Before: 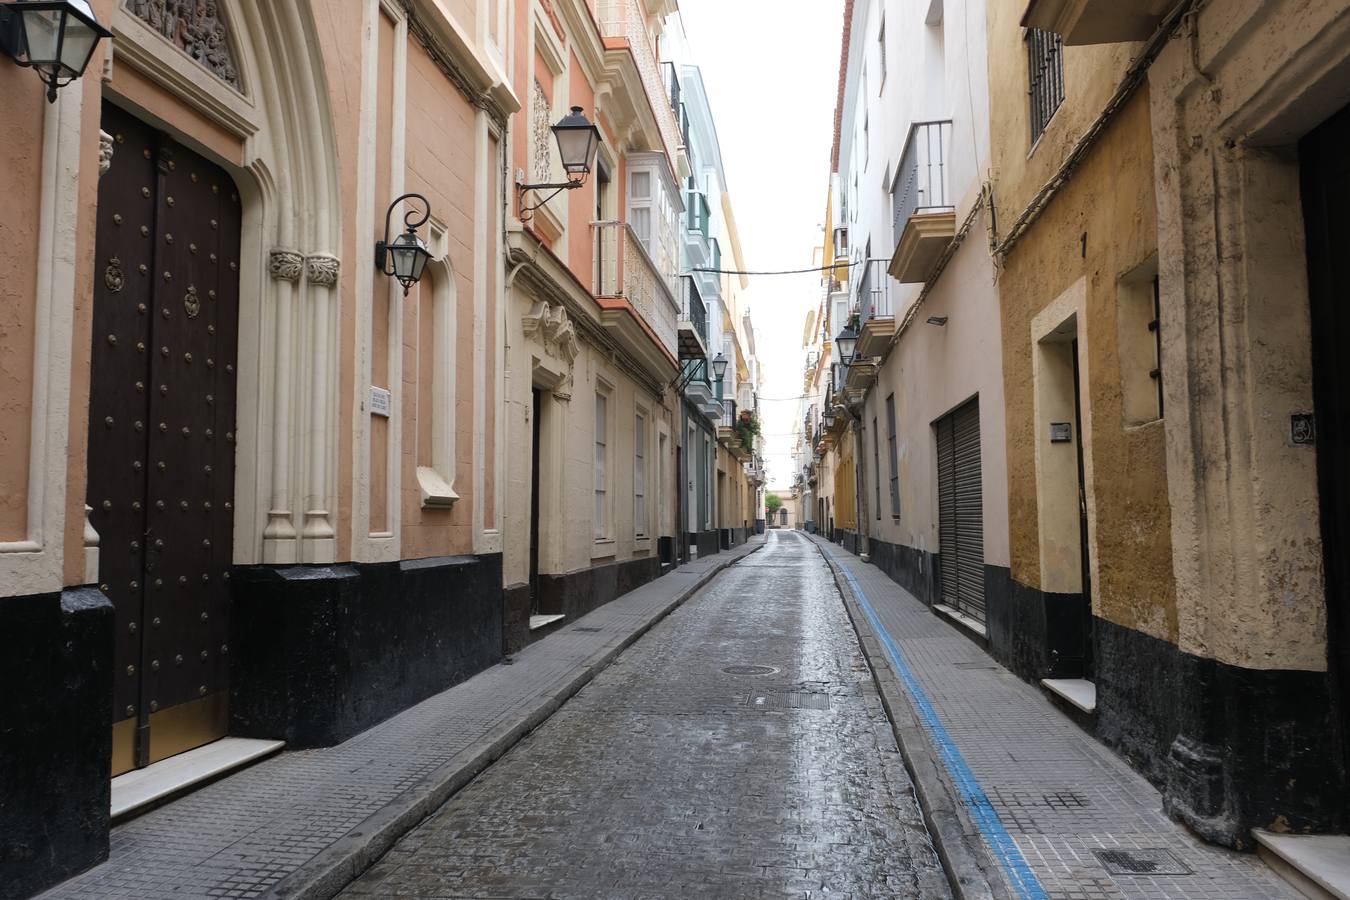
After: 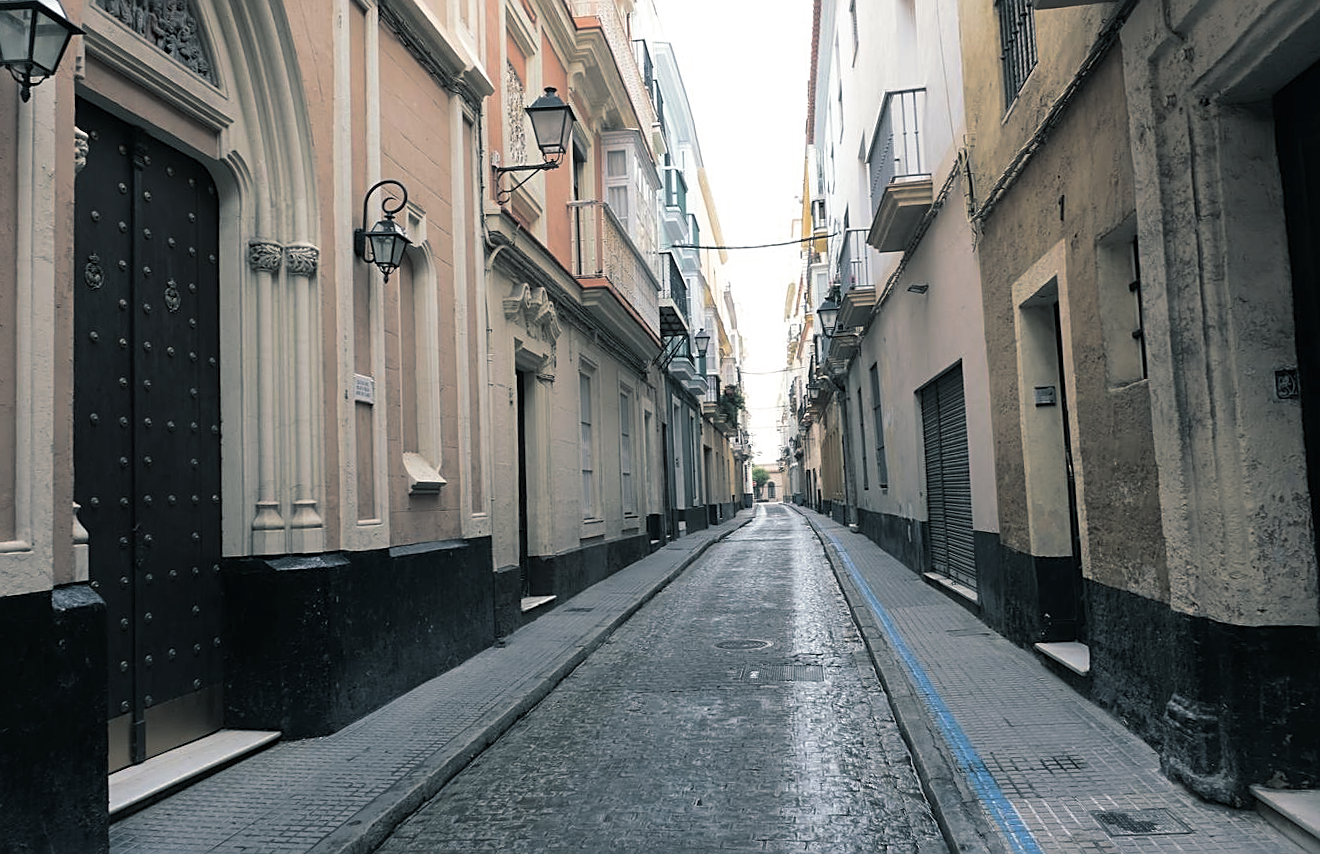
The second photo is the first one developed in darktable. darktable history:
rotate and perspective: rotation -2°, crop left 0.022, crop right 0.978, crop top 0.049, crop bottom 0.951
split-toning: shadows › hue 205.2°, shadows › saturation 0.29, highlights › hue 50.4°, highlights › saturation 0.38, balance -49.9
sharpen: on, module defaults
contrast brightness saturation: contrast 0.01, saturation -0.05
